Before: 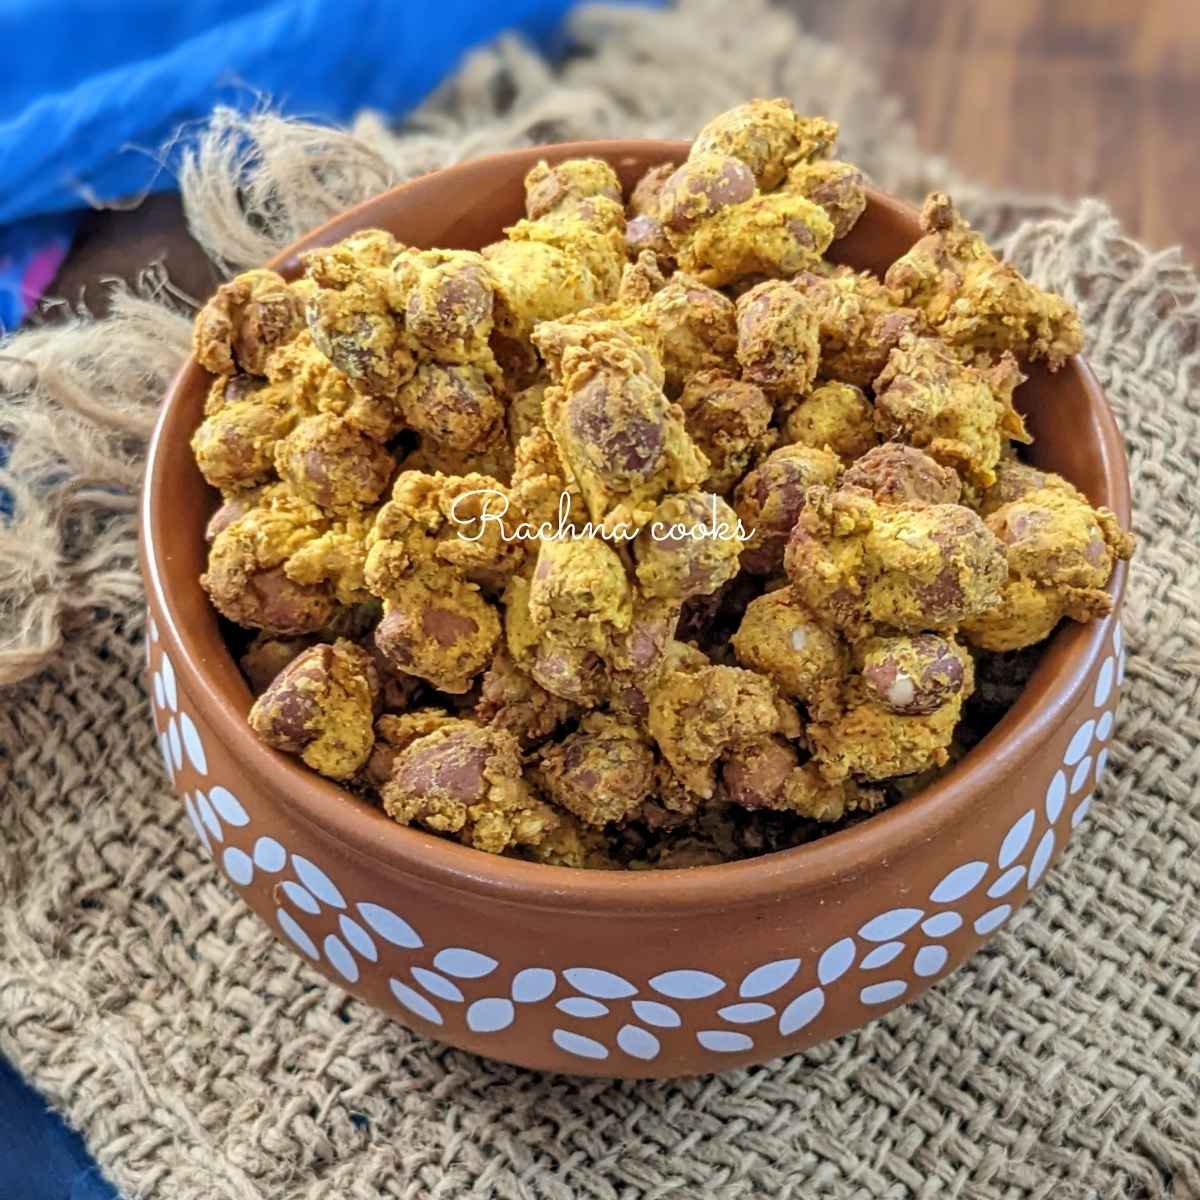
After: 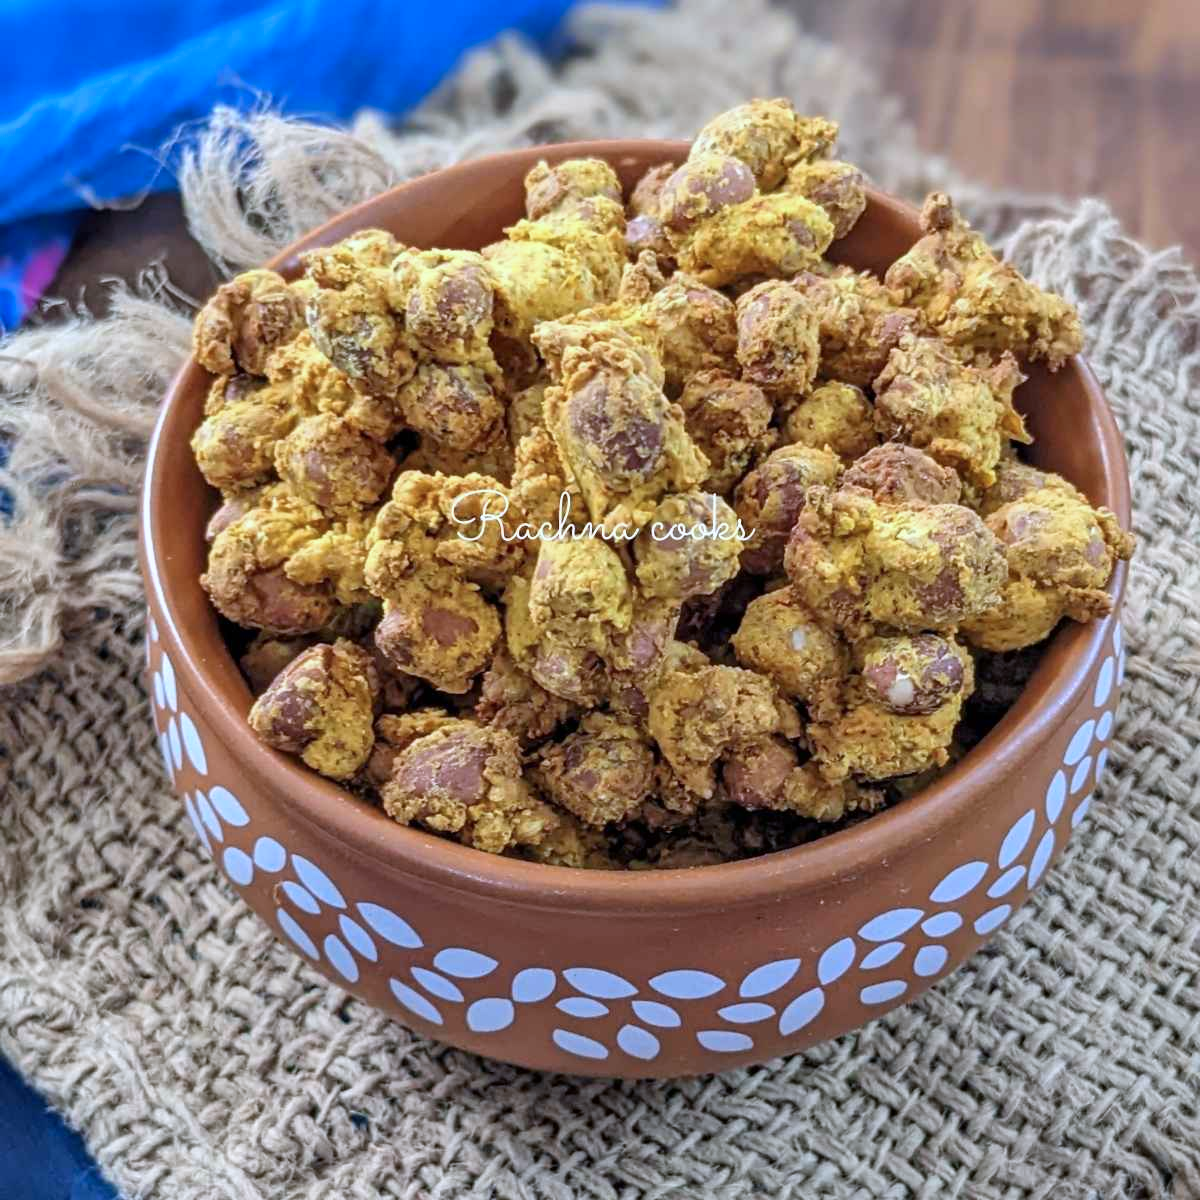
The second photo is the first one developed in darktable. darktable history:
color calibration: illuminant custom, x 0.372, y 0.382, temperature 4280.28 K
